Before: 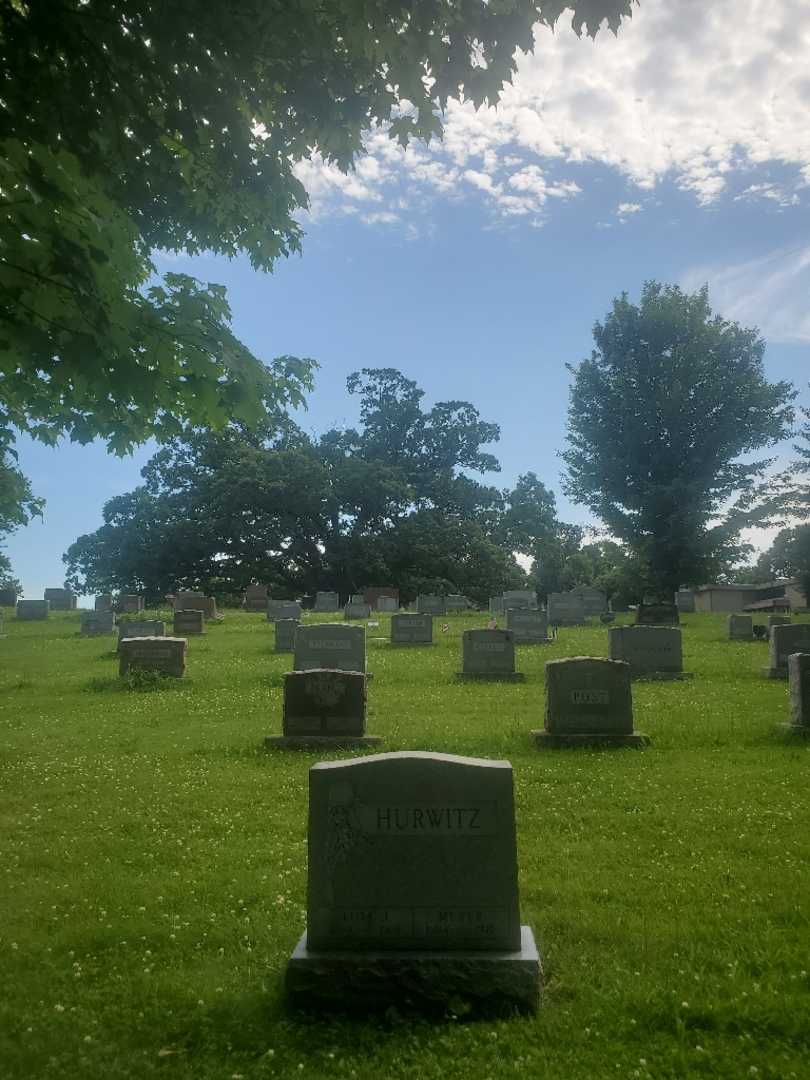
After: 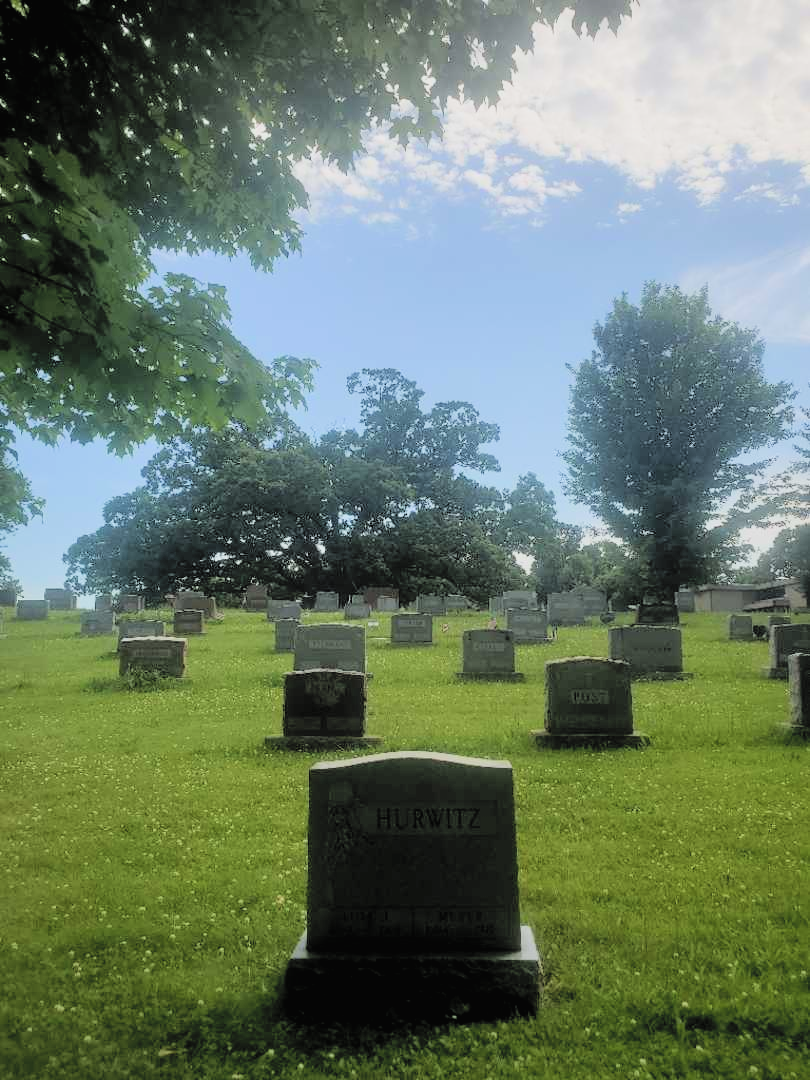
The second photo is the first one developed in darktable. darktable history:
filmic rgb: black relative exposure -5 EV, white relative exposure 3.97 EV, hardness 2.91, contrast 1.099
contrast brightness saturation: contrast 0.099, brightness 0.29, saturation 0.148
